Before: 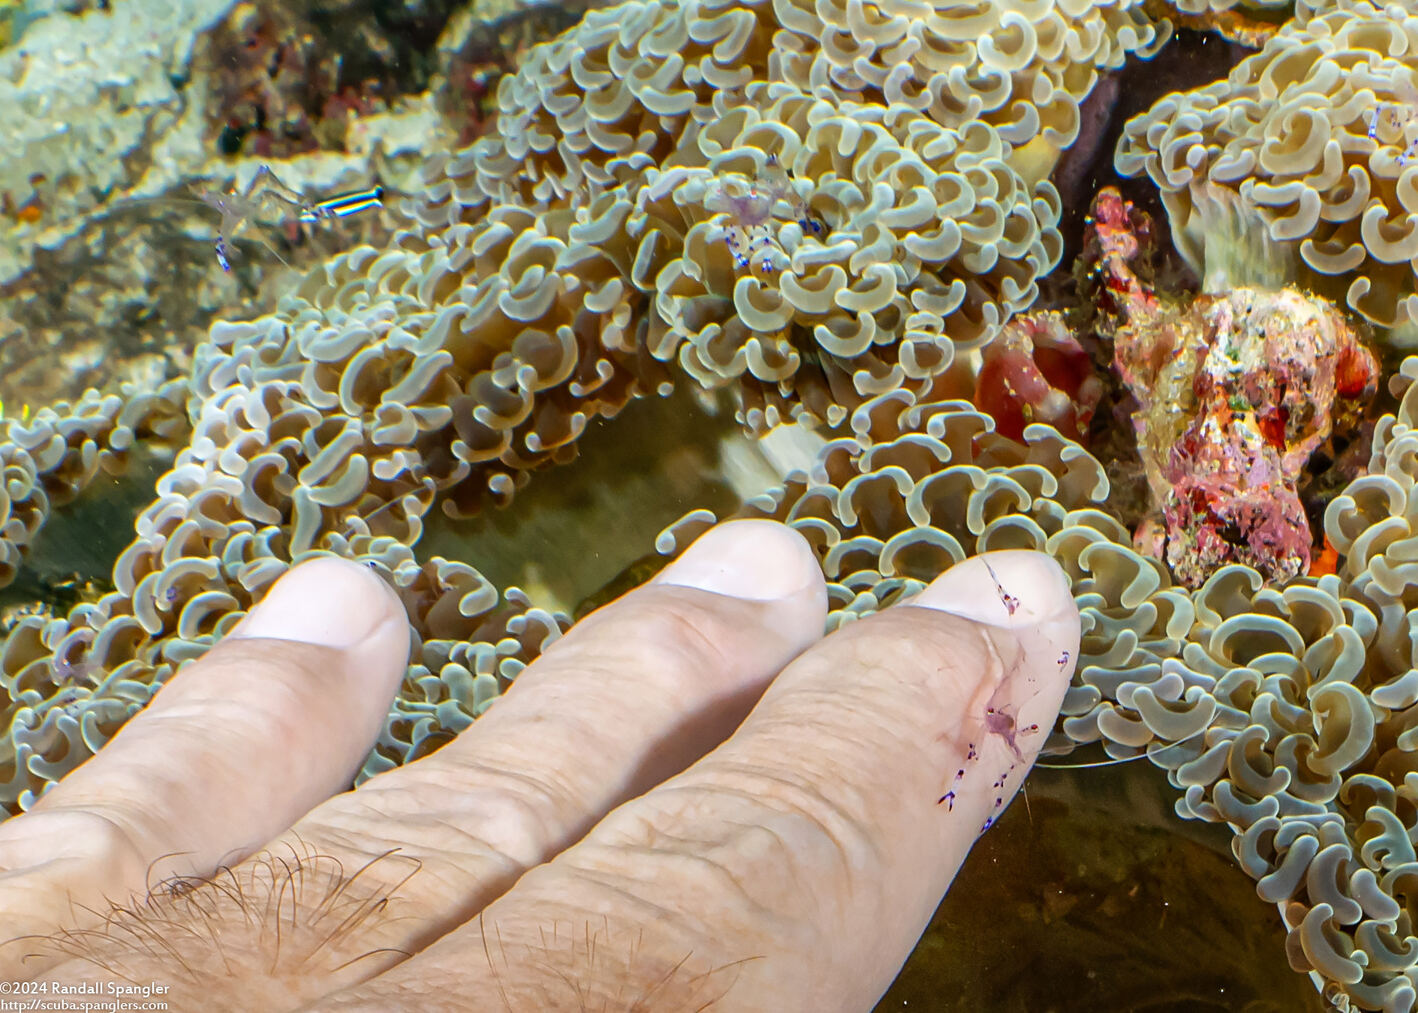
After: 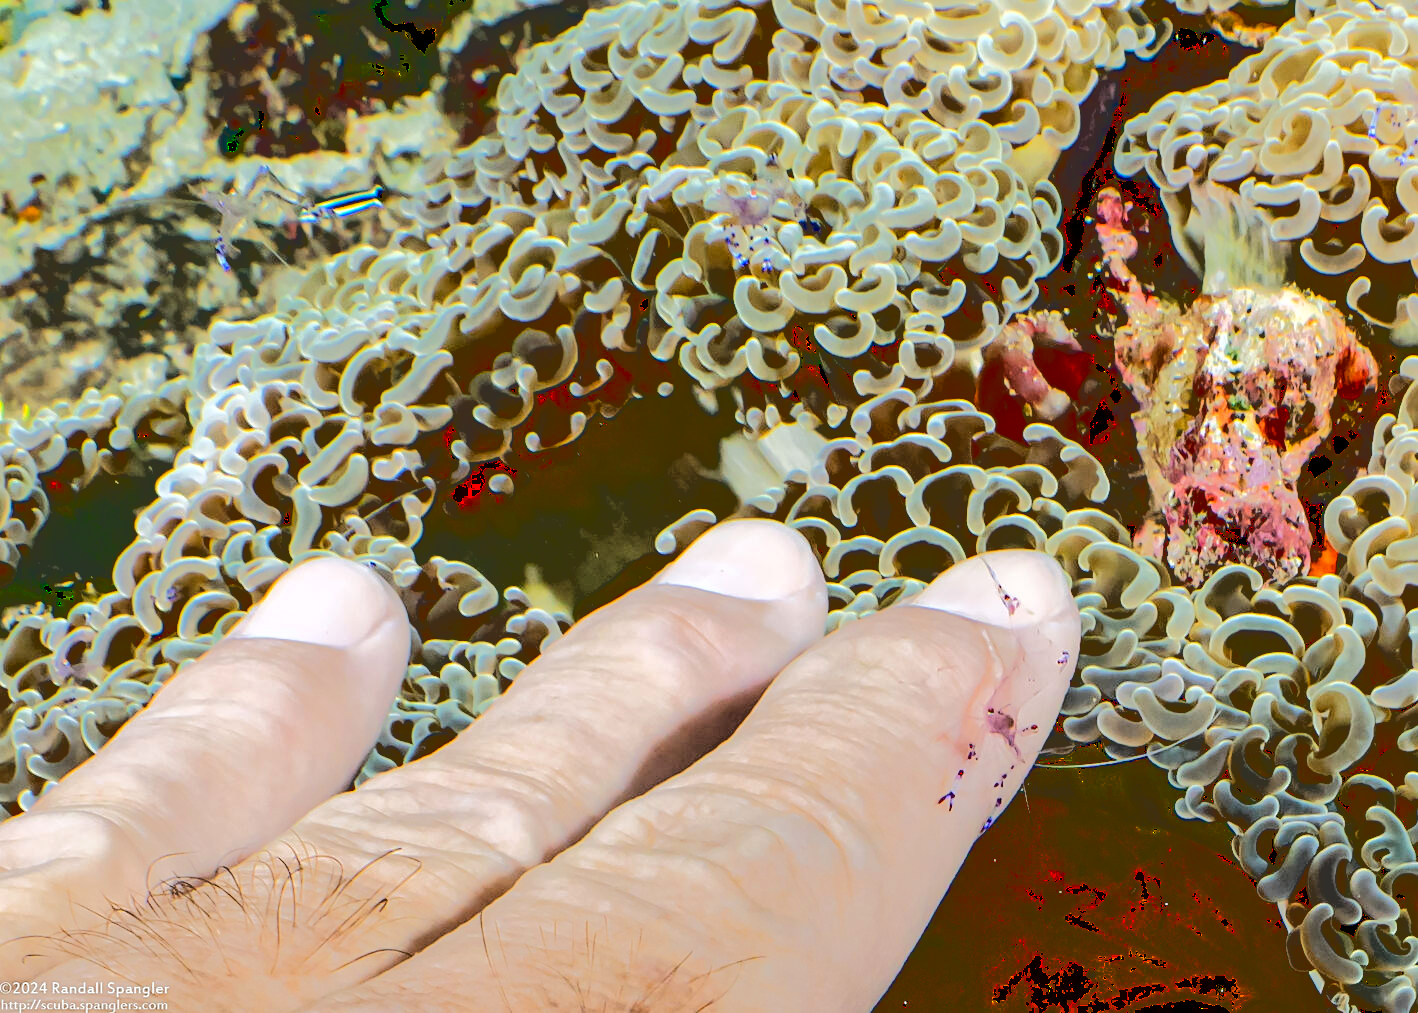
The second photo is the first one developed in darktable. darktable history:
base curve: curves: ch0 [(0.065, 0.026) (0.236, 0.358) (0.53, 0.546) (0.777, 0.841) (0.924, 0.992)], preserve colors average RGB
exposure: black level correction 0.007, compensate highlight preservation false
shadows and highlights: radius 334.93, shadows 63.48, highlights 6.06, compress 87.7%, highlights color adjustment 39.73%, soften with gaussian
